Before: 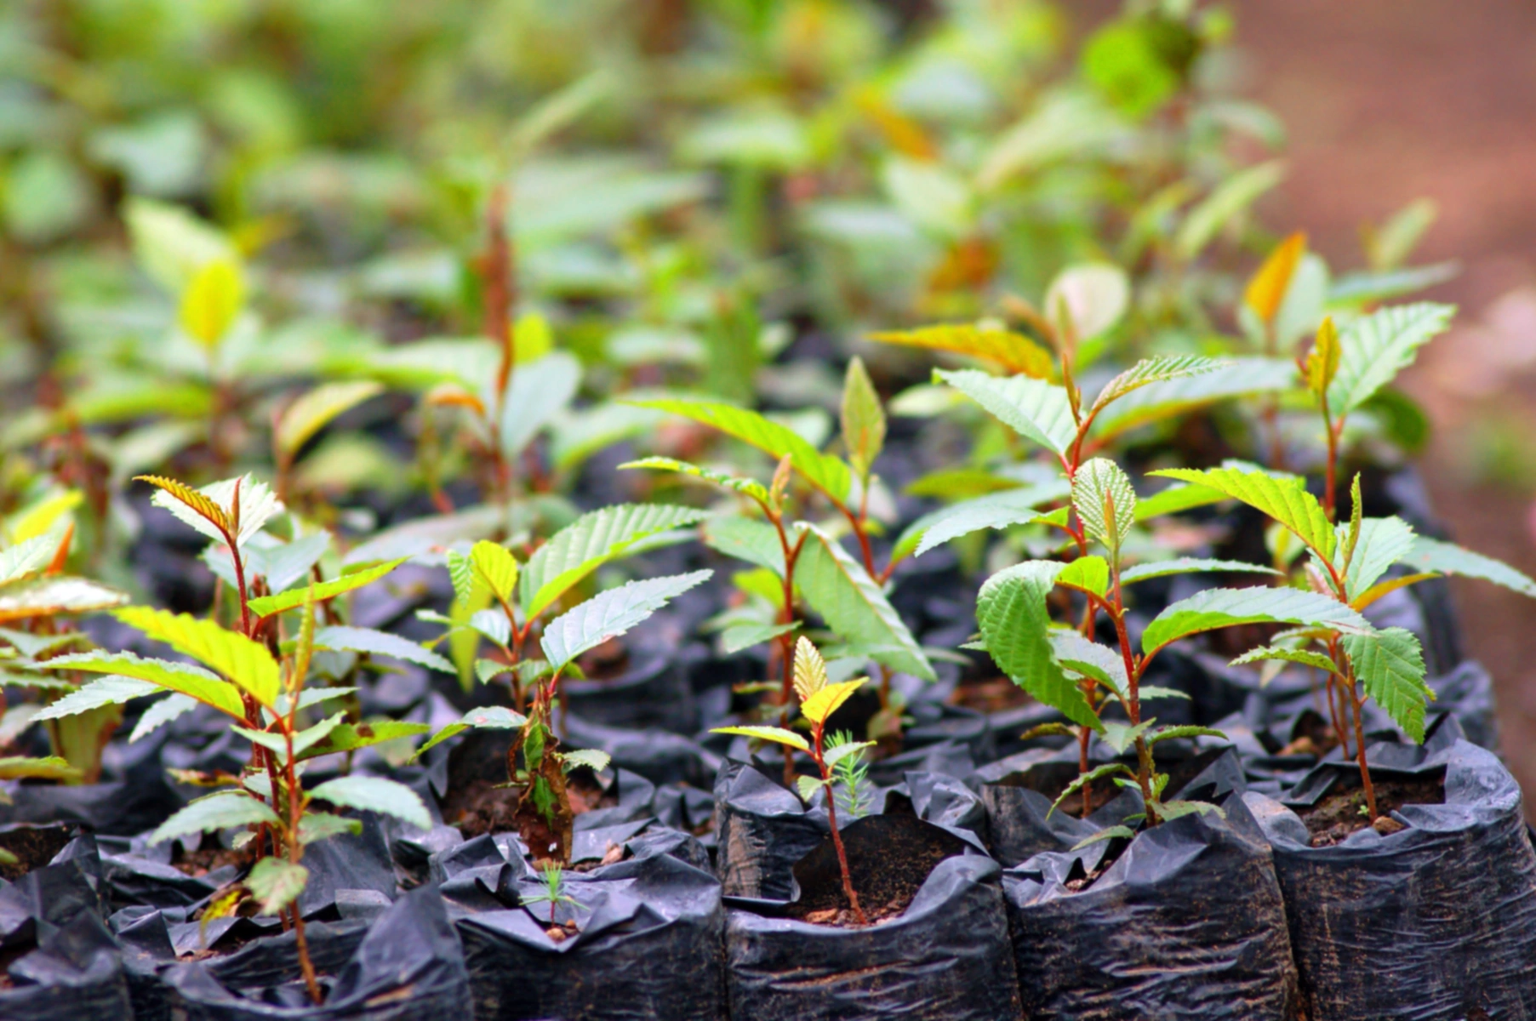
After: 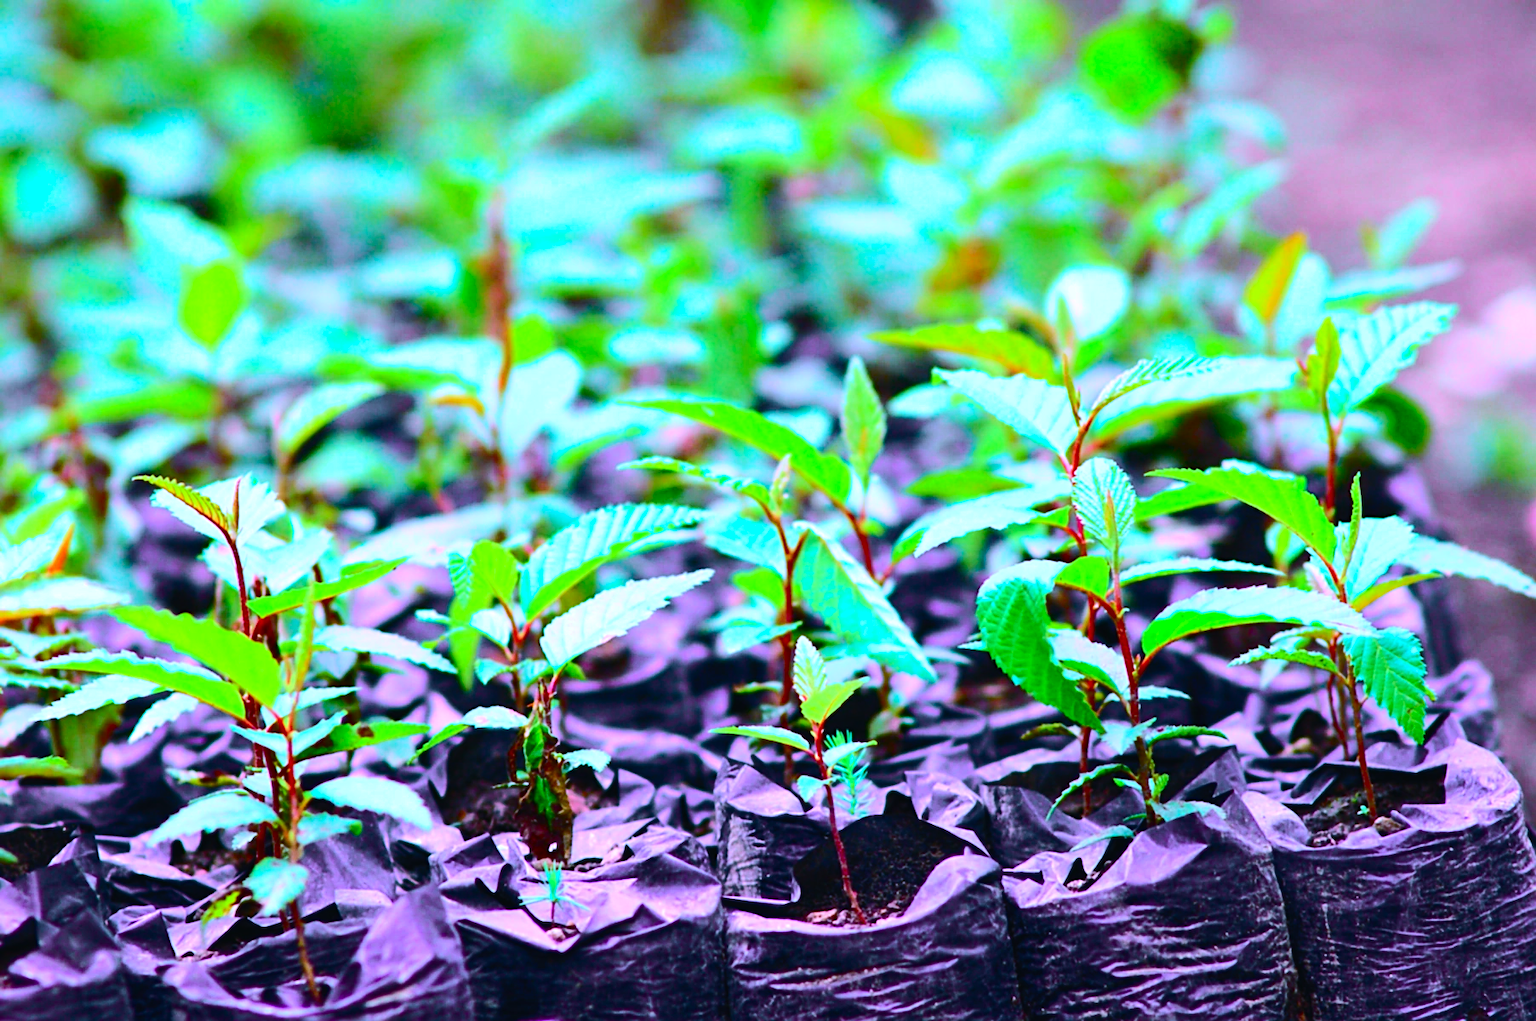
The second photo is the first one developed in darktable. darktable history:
tone equalizer: -8 EV -0.417 EV, -7 EV -0.389 EV, -6 EV -0.333 EV, -5 EV -0.222 EV, -3 EV 0.222 EV, -2 EV 0.333 EV, -1 EV 0.389 EV, +0 EV 0.417 EV, edges refinement/feathering 500, mask exposure compensation -1.57 EV, preserve details no
white balance: red 0.766, blue 1.537
sharpen: on, module defaults
tone curve: curves: ch0 [(0, 0.023) (0.103, 0.087) (0.277, 0.28) (0.438, 0.547) (0.546, 0.678) (0.735, 0.843) (0.994, 1)]; ch1 [(0, 0) (0.371, 0.261) (0.465, 0.42) (0.488, 0.477) (0.512, 0.513) (0.542, 0.581) (0.574, 0.647) (0.636, 0.747) (1, 1)]; ch2 [(0, 0) (0.369, 0.388) (0.449, 0.431) (0.478, 0.471) (0.516, 0.517) (0.575, 0.642) (0.649, 0.726) (1, 1)], color space Lab, independent channels, preserve colors none
